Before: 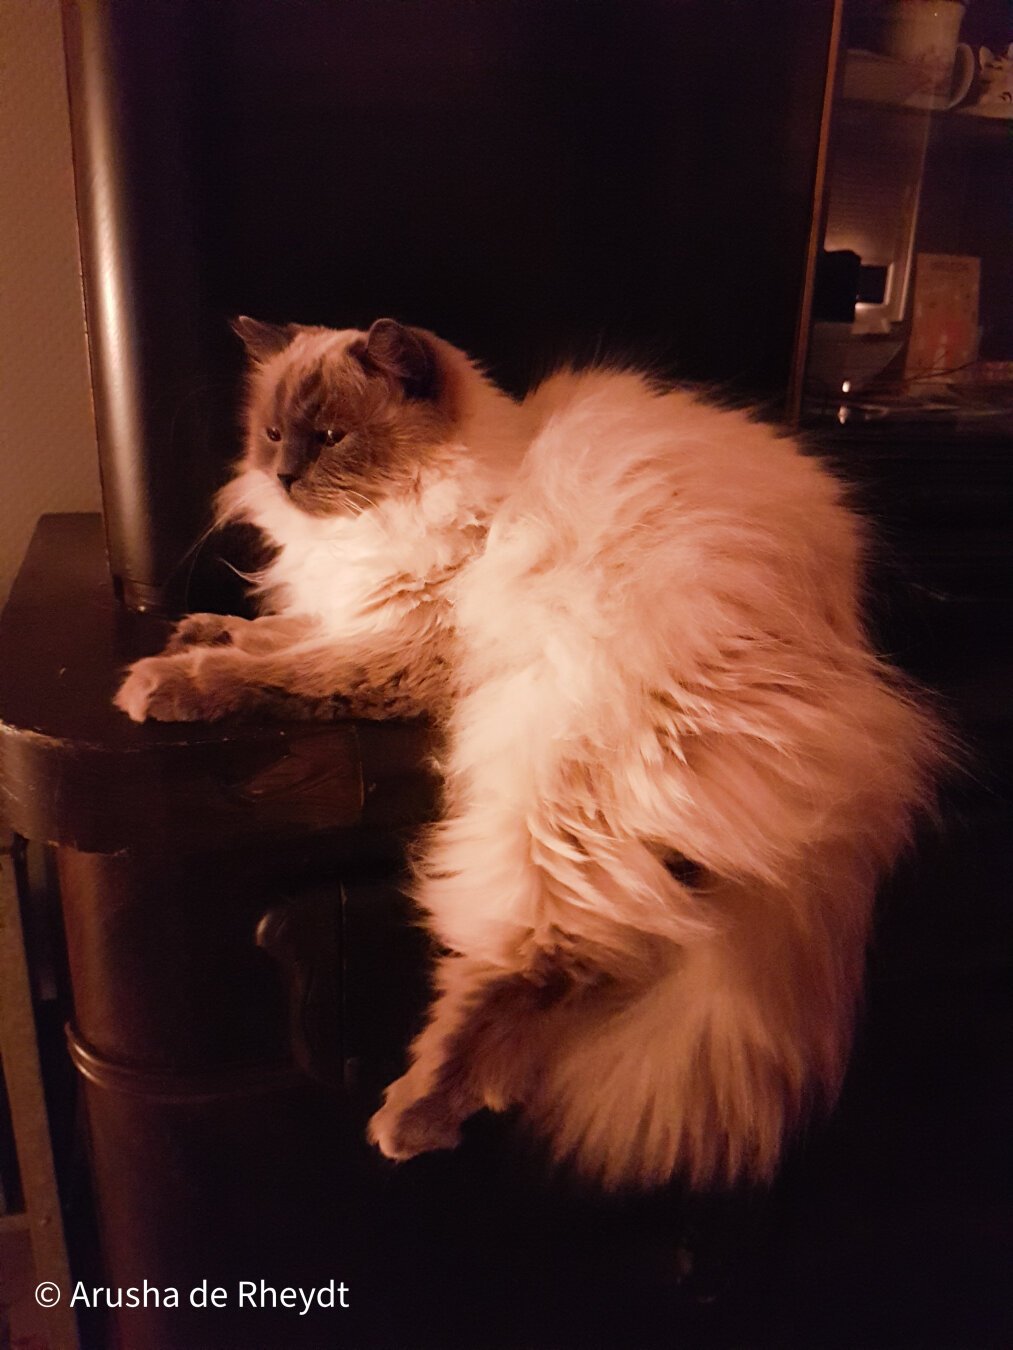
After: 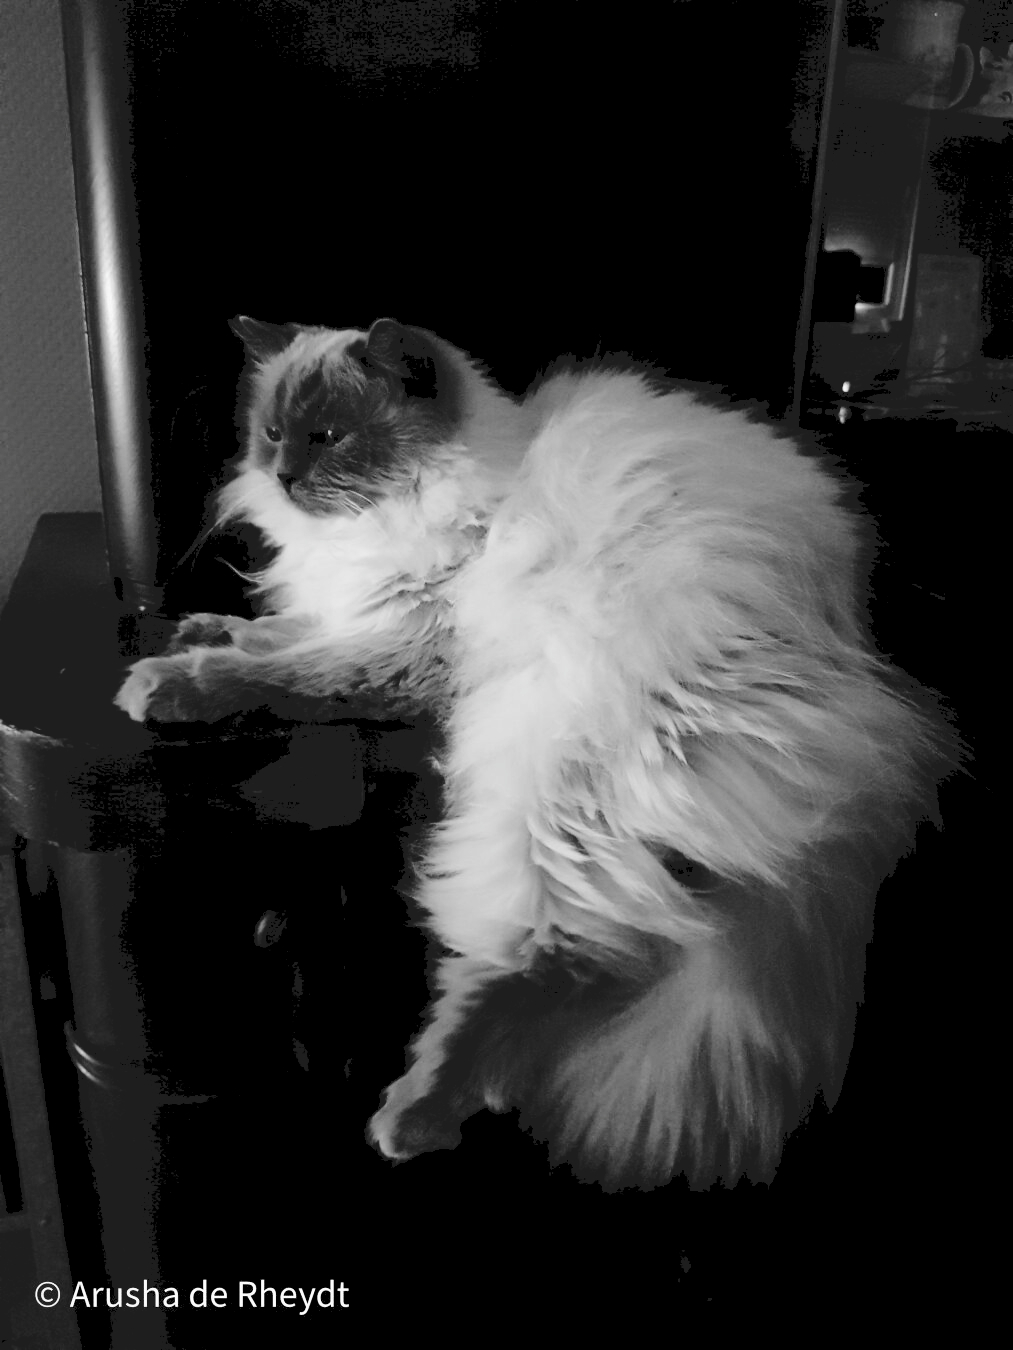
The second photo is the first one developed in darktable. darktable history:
color balance rgb: perceptual saturation grading › global saturation 29.83%, global vibrance 20%
tone curve: curves: ch0 [(0, 0) (0.003, 0.112) (0.011, 0.115) (0.025, 0.111) (0.044, 0.114) (0.069, 0.126) (0.1, 0.144) (0.136, 0.164) (0.177, 0.196) (0.224, 0.249) (0.277, 0.316) (0.335, 0.401) (0.399, 0.487) (0.468, 0.571) (0.543, 0.647) (0.623, 0.728) (0.709, 0.795) (0.801, 0.866) (0.898, 0.933) (1, 1)], preserve colors none
color calibration: output gray [0.21, 0.42, 0.37, 0], x 0.355, y 0.368, temperature 4676.16 K
exposure: black level correction 0.01, exposure 0.008 EV, compensate highlight preservation false
